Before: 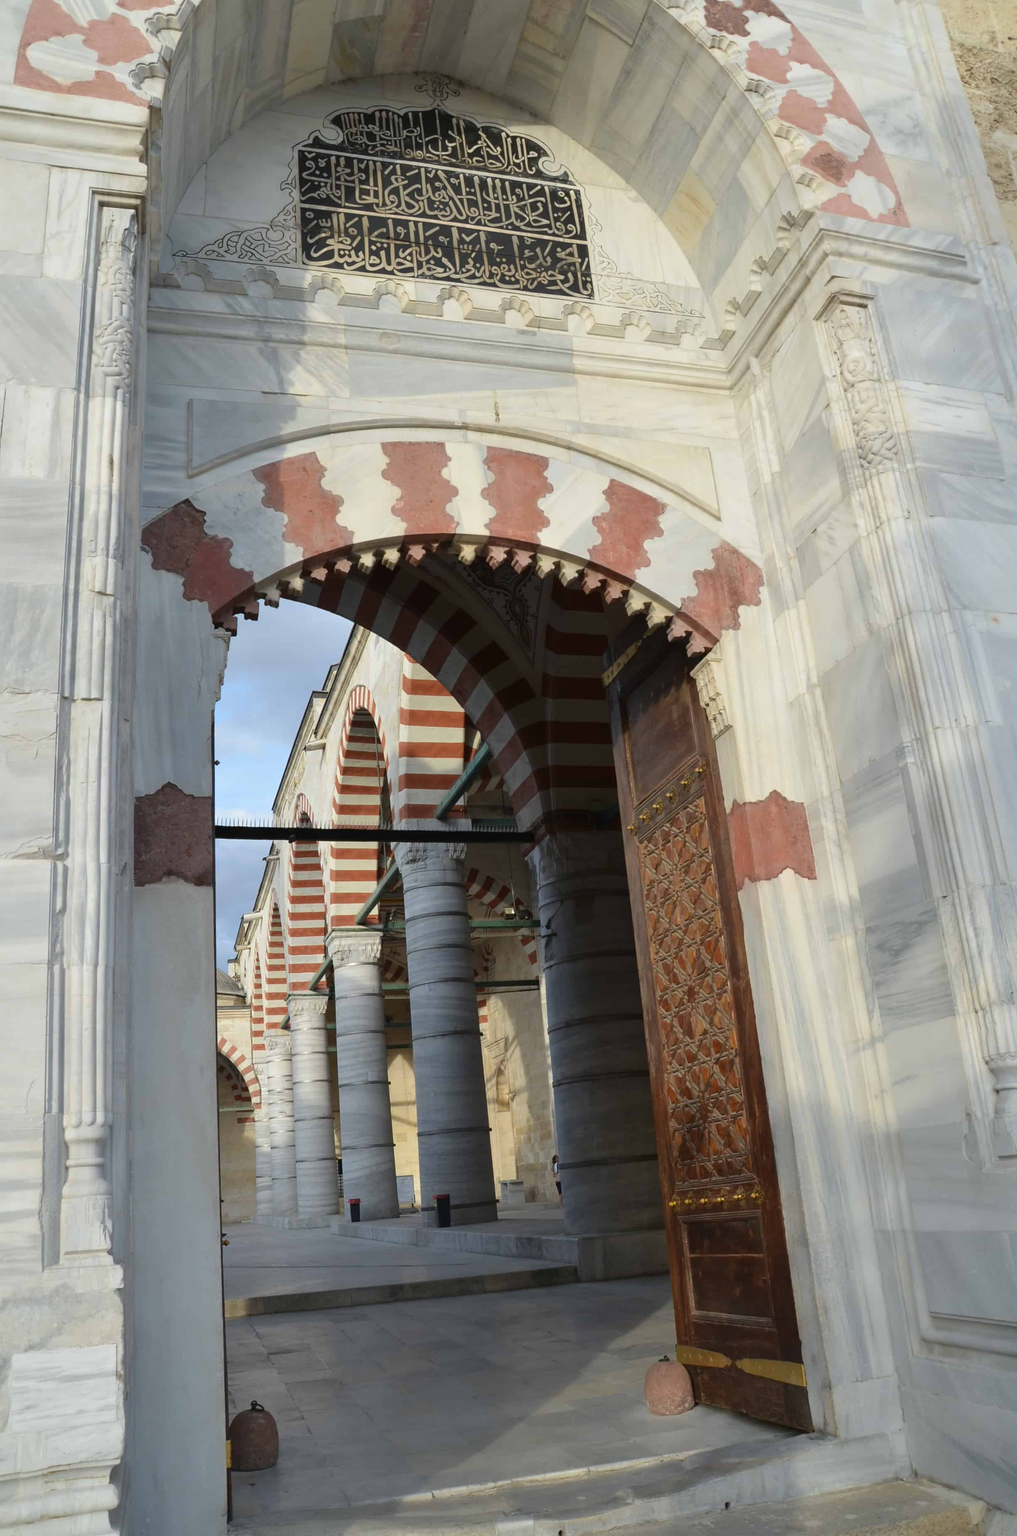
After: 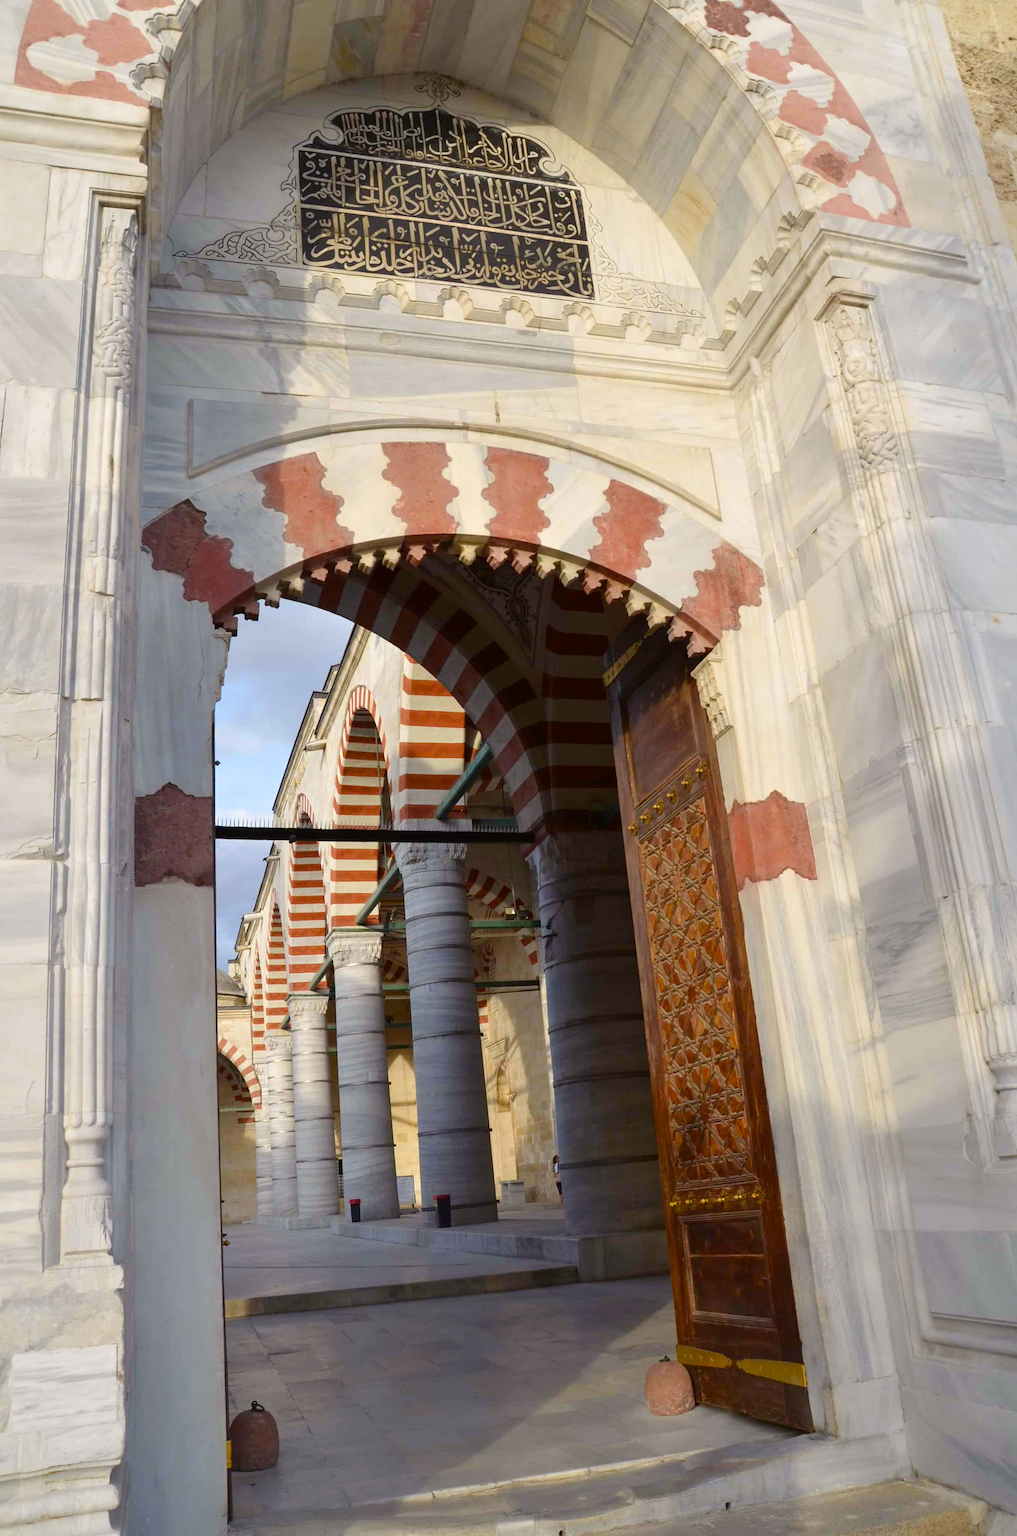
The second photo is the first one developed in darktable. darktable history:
color balance rgb: shadows lift › chroma 3.129%, shadows lift › hue 281.94°, power › chroma 0.7%, power › hue 60°, highlights gain › chroma 0.987%, highlights gain › hue 29.52°, shadows fall-off 100.694%, perceptual saturation grading › global saturation 20%, perceptual saturation grading › highlights -25.068%, perceptual saturation grading › shadows 25.824%, mask middle-gray fulcrum 22.654%, global vibrance 20%
exposure: black level correction 0.001, exposure 0.138 EV, compensate exposure bias true, compensate highlight preservation false
